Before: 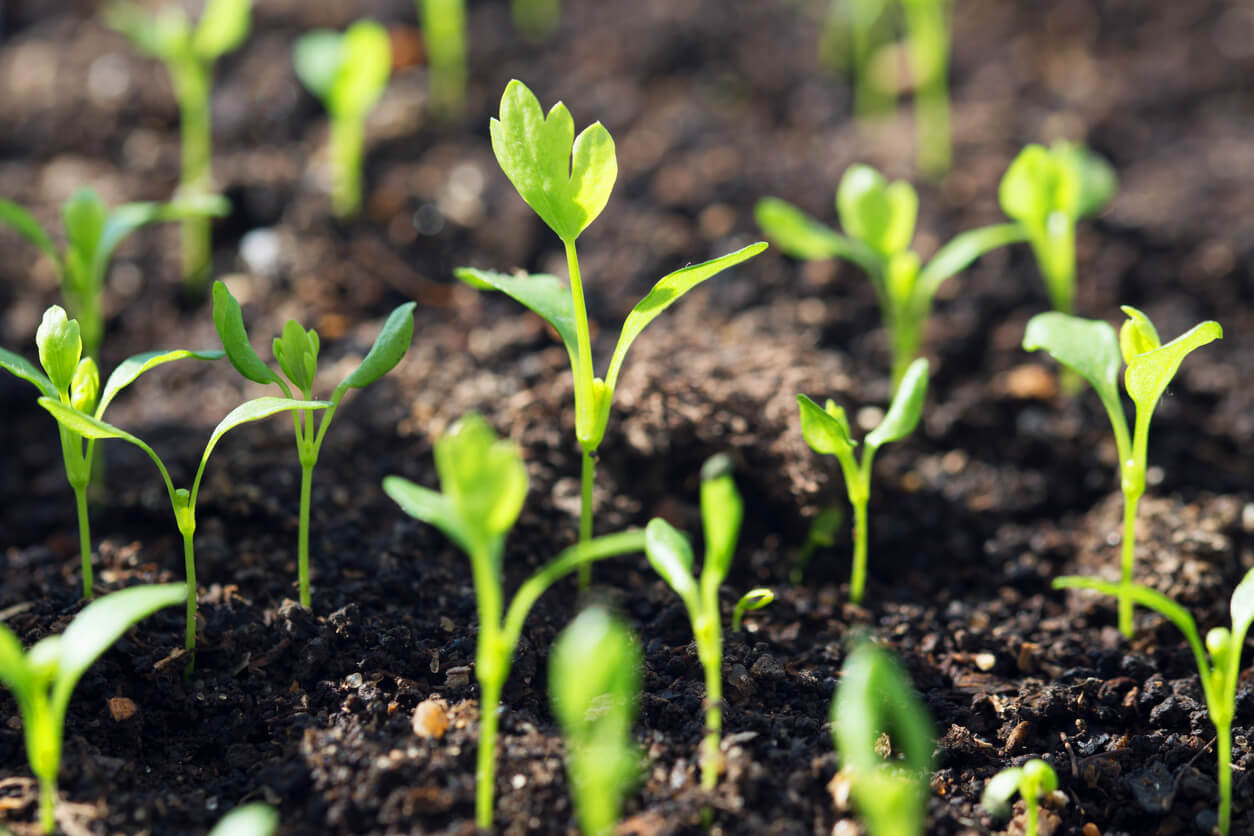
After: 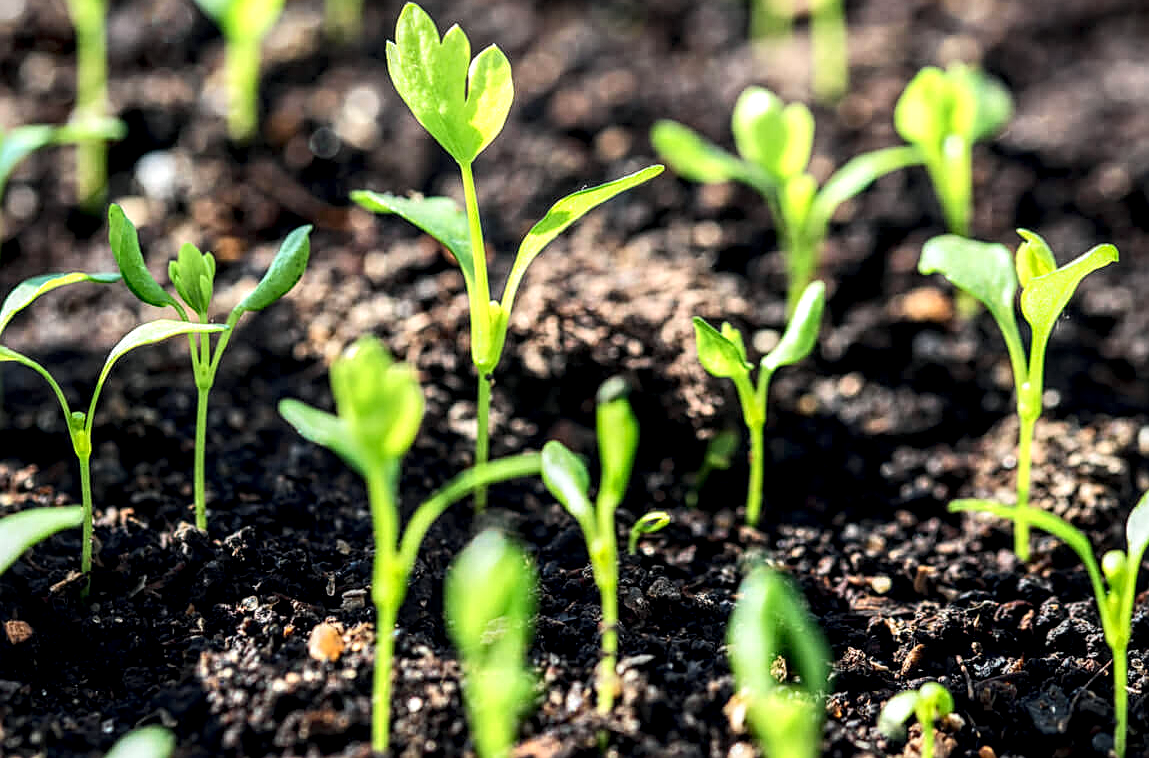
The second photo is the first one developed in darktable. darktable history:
tone curve: curves: ch0 [(0, 0.01) (0.037, 0.032) (0.131, 0.108) (0.275, 0.256) (0.483, 0.512) (0.61, 0.665) (0.696, 0.742) (0.792, 0.819) (0.911, 0.925) (0.997, 0.995)]; ch1 [(0, 0) (0.308, 0.29) (0.425, 0.411) (0.492, 0.488) (0.507, 0.503) (0.53, 0.532) (0.573, 0.586) (0.683, 0.702) (0.746, 0.77) (1, 1)]; ch2 [(0, 0) (0.246, 0.233) (0.36, 0.352) (0.415, 0.415) (0.485, 0.487) (0.502, 0.504) (0.525, 0.518) (0.539, 0.539) (0.587, 0.594) (0.636, 0.652) (0.711, 0.729) (0.845, 0.855) (0.998, 0.977)], color space Lab, independent channels, preserve colors none
sharpen: on, module defaults
crop and rotate: left 8.334%, top 9.272%
local contrast: highlights 19%, detail 188%
